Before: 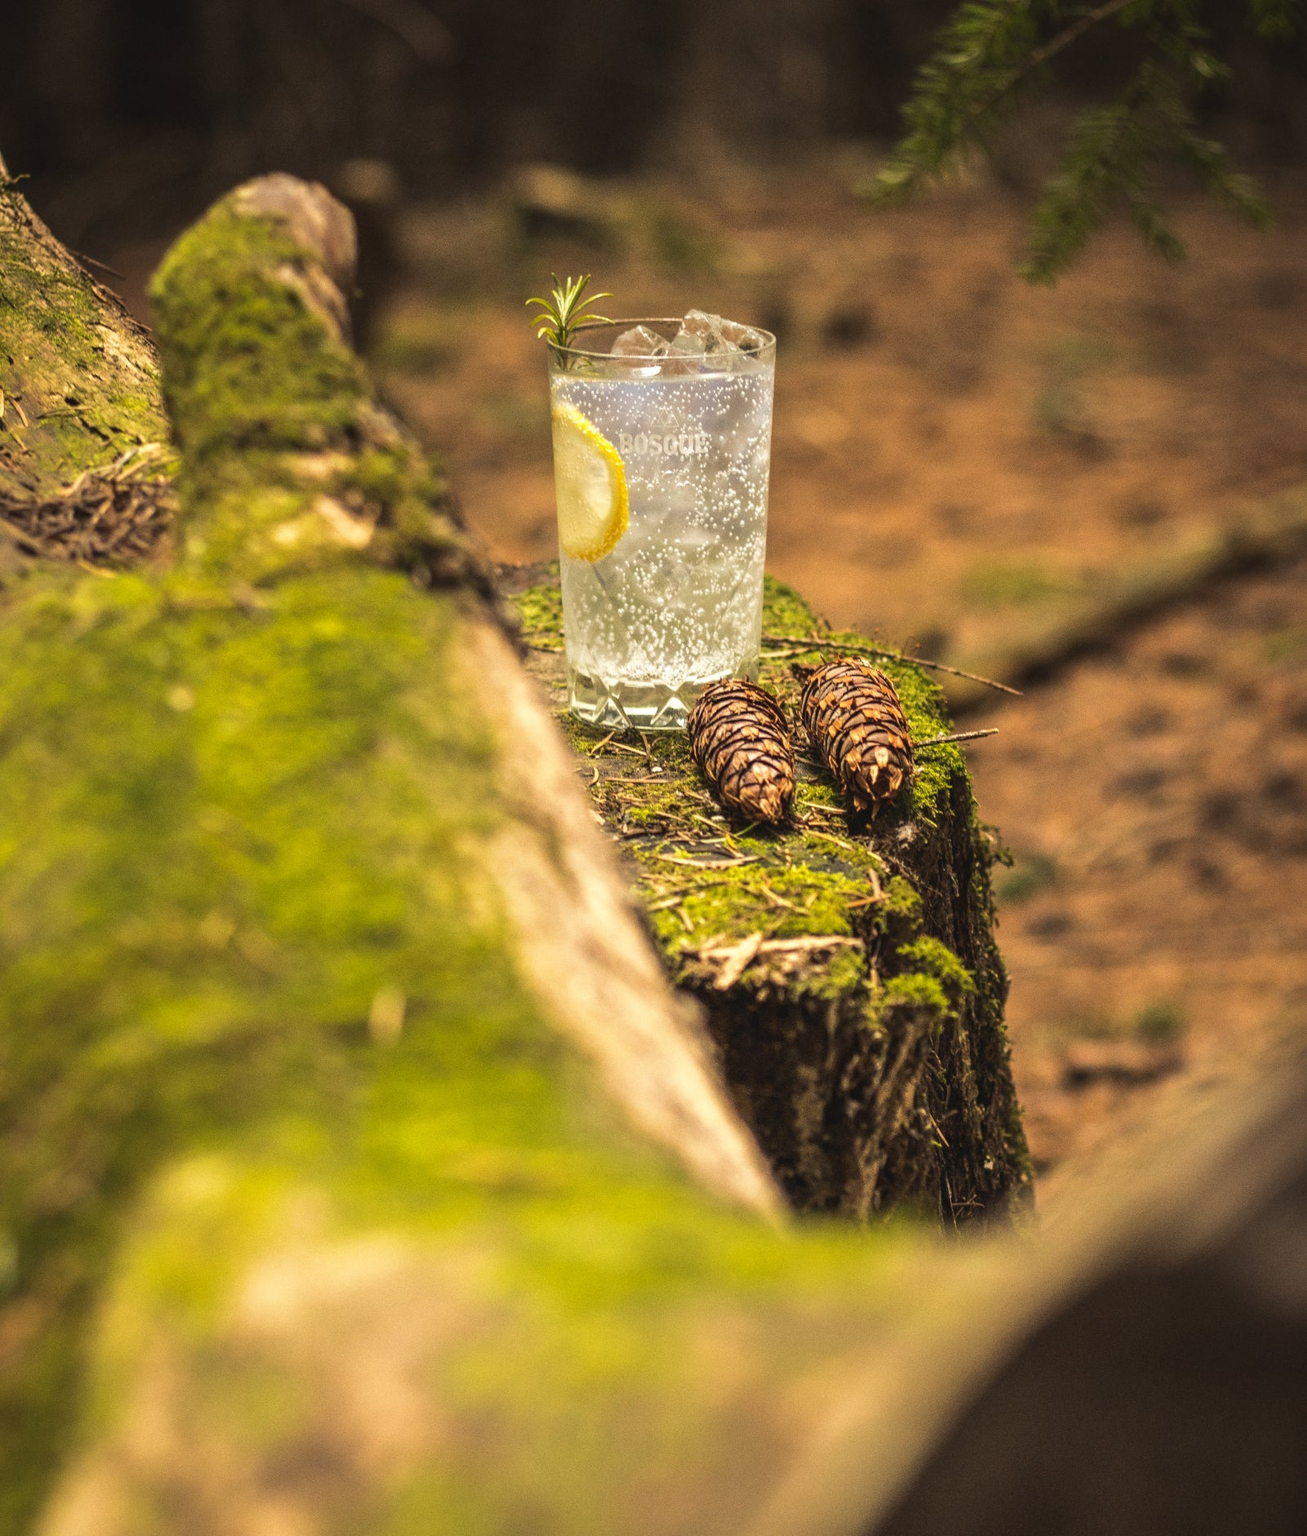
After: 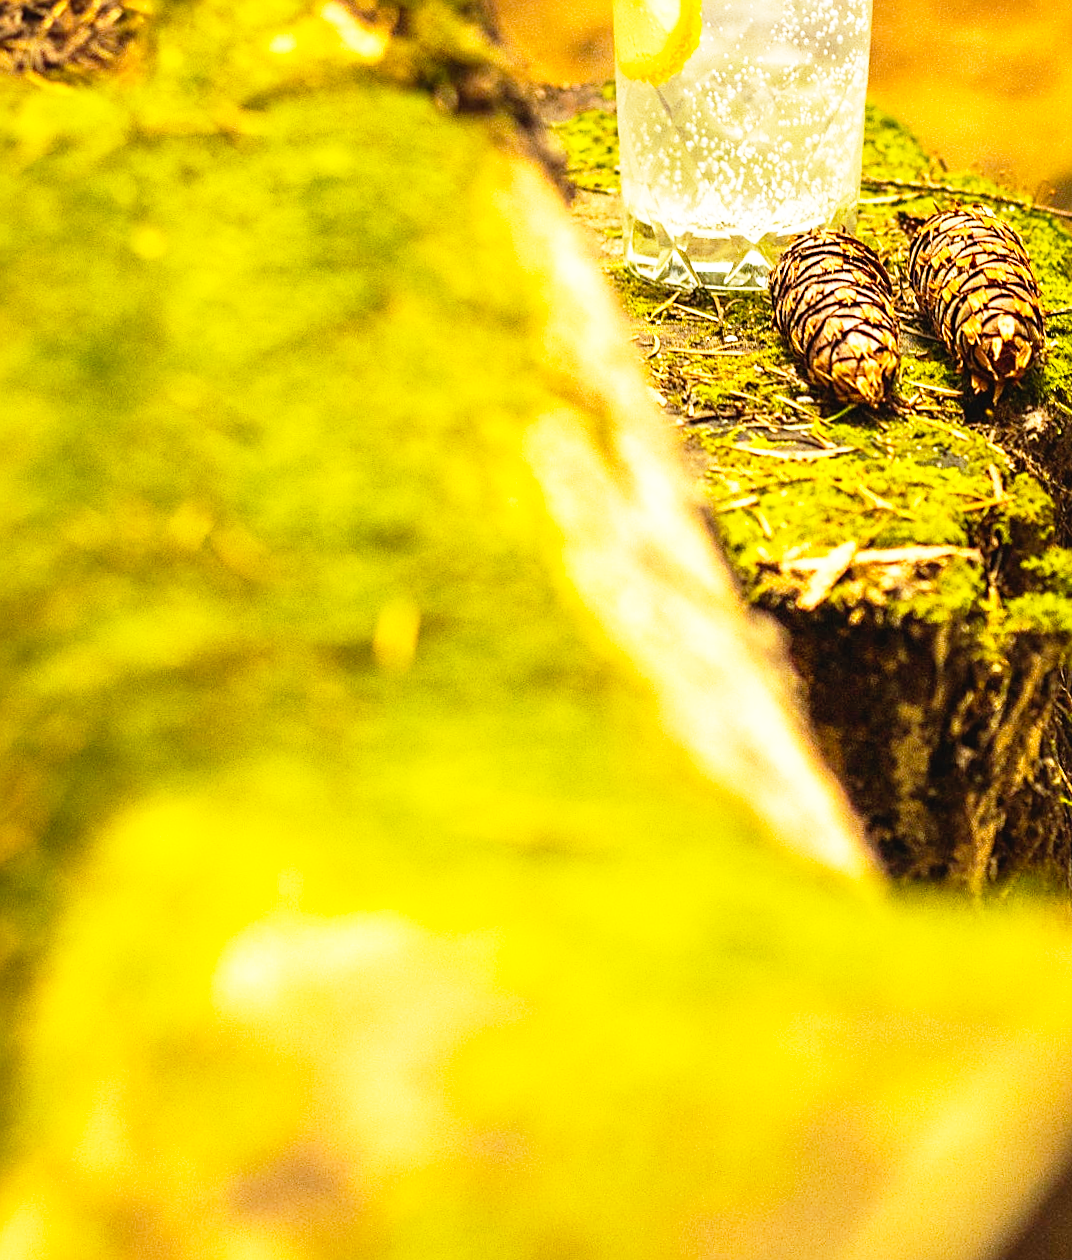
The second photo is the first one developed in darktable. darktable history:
sharpen: on, module defaults
base curve: curves: ch0 [(0, 0) (0.012, 0.01) (0.073, 0.168) (0.31, 0.711) (0.645, 0.957) (1, 1)], preserve colors none
crop and rotate: angle -0.82°, left 3.85%, top 31.828%, right 27.992%
color balance rgb: perceptual saturation grading › global saturation 25%, global vibrance 20%
